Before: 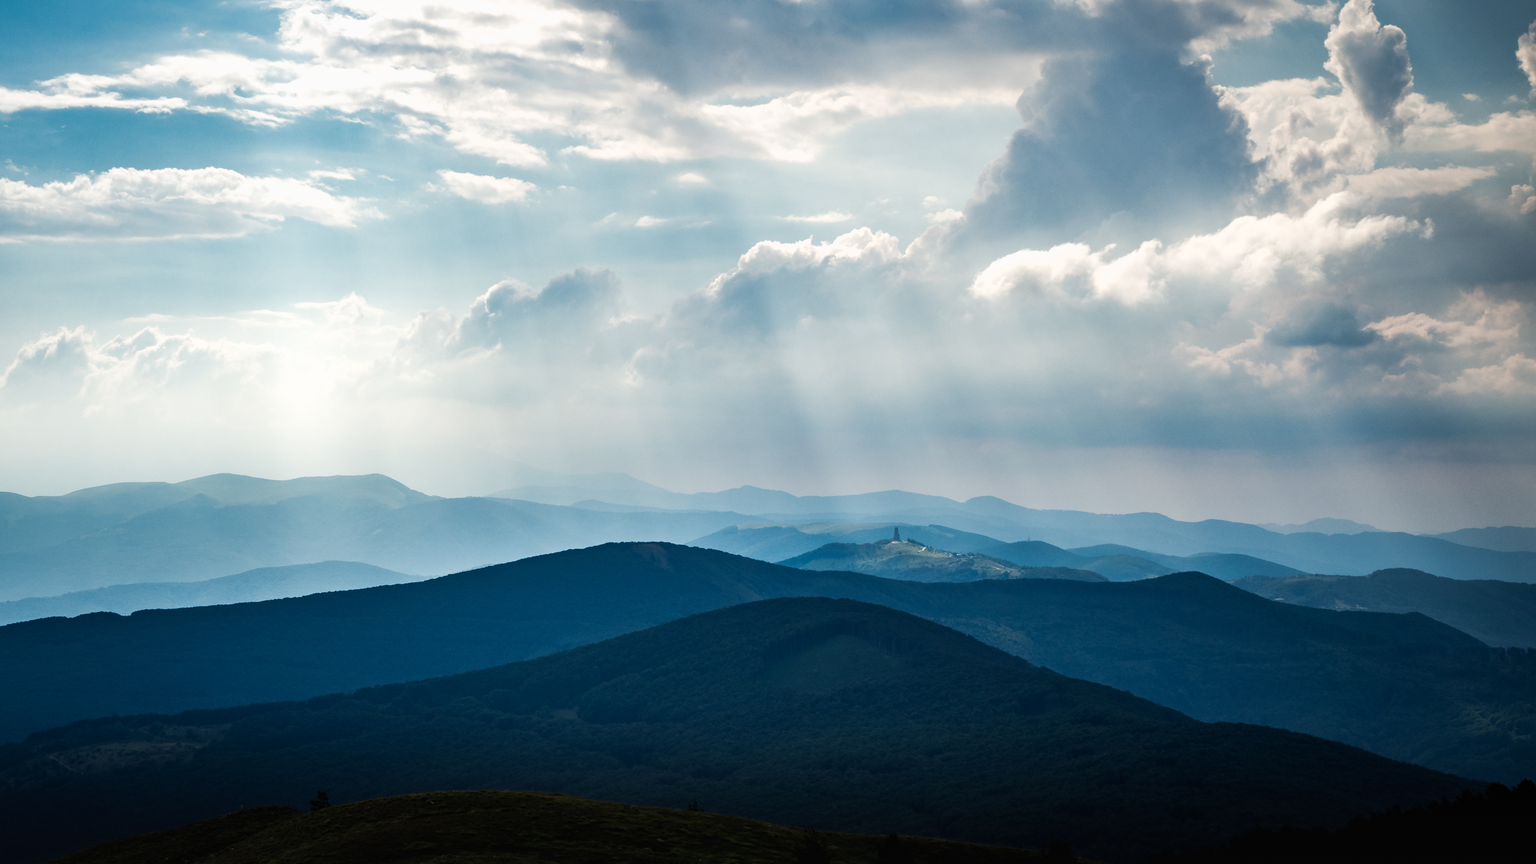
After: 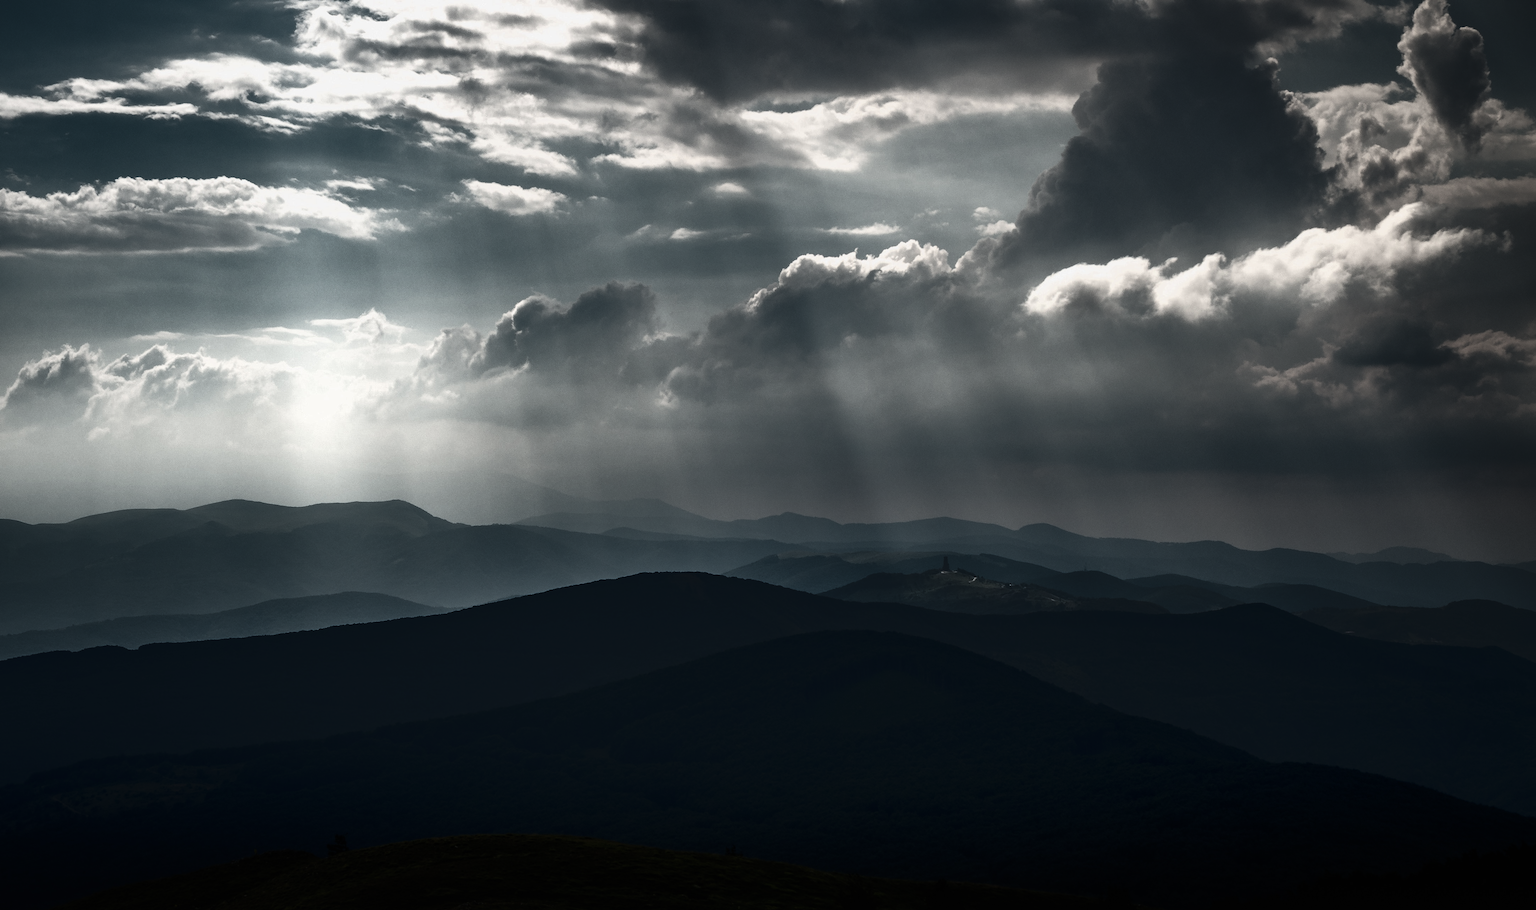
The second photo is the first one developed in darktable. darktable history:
crop and rotate: right 5.167%
tone curve: curves: ch0 [(0, 0) (0.765, 0.349) (1, 1)], color space Lab, linked channels, preserve colors none
